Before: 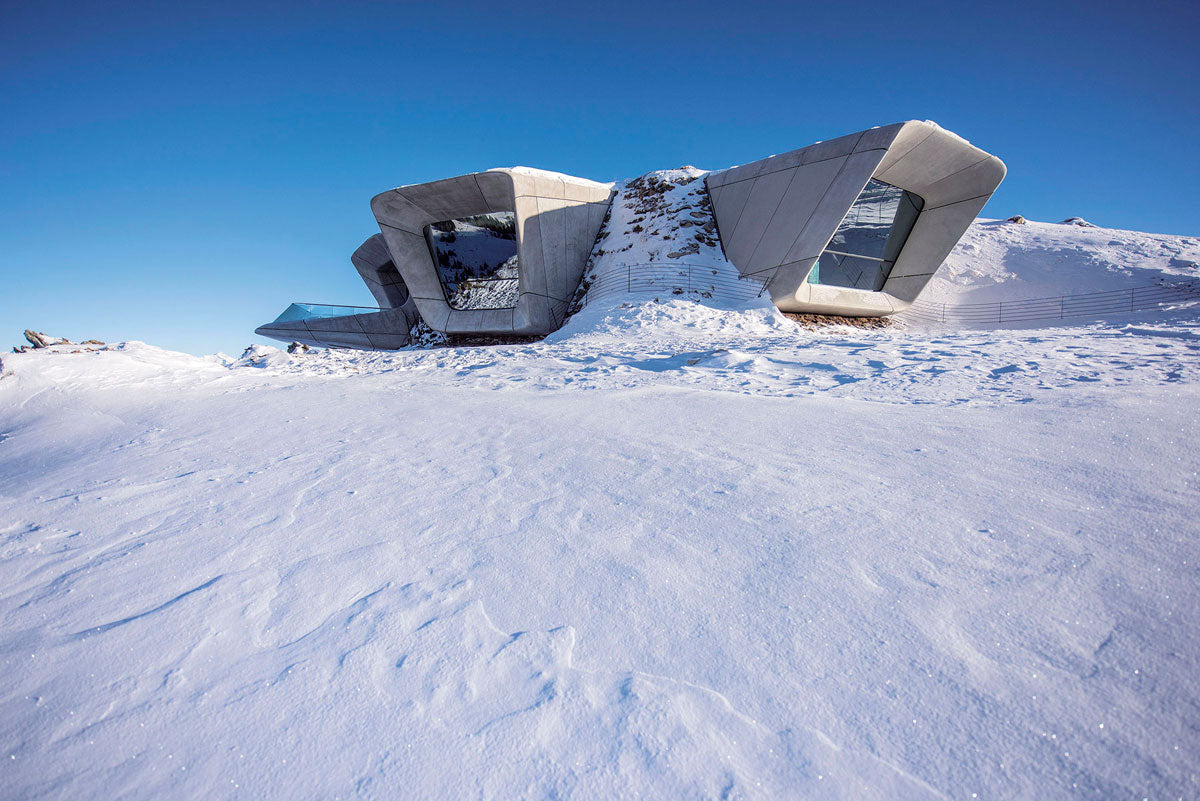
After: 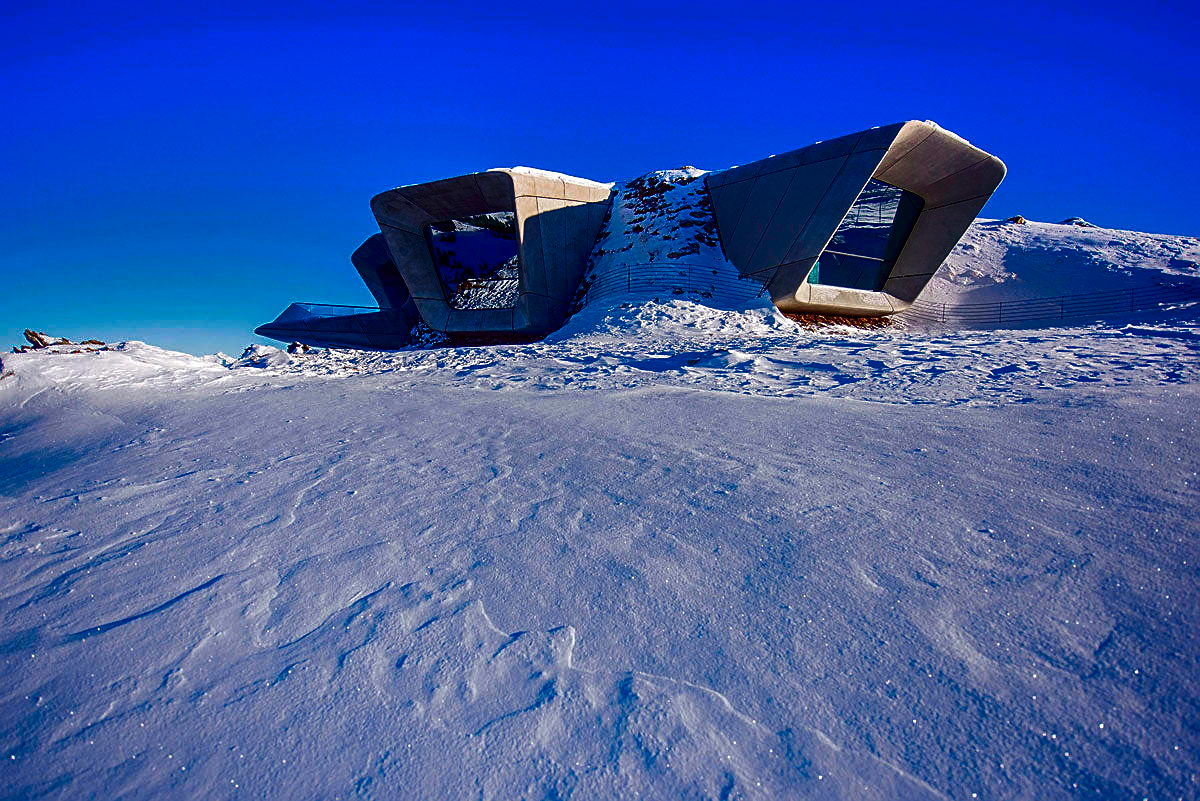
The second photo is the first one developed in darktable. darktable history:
shadows and highlights: shadows 49, highlights -41, soften with gaussian
contrast brightness saturation: brightness -1, saturation 1
sharpen: on, module defaults
